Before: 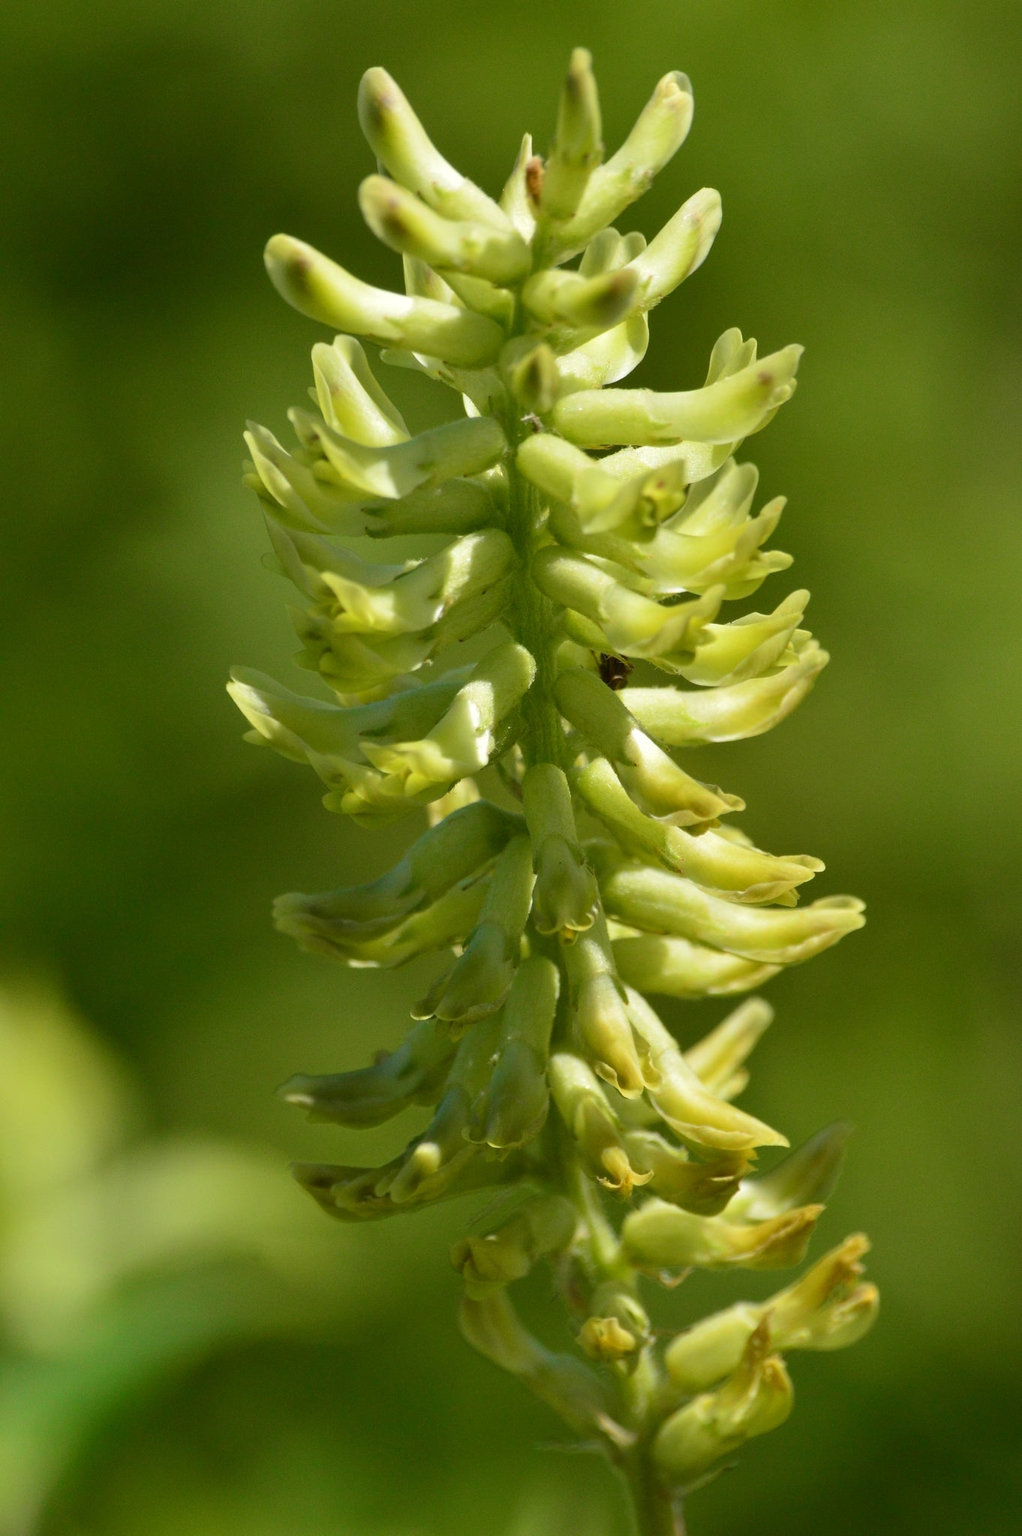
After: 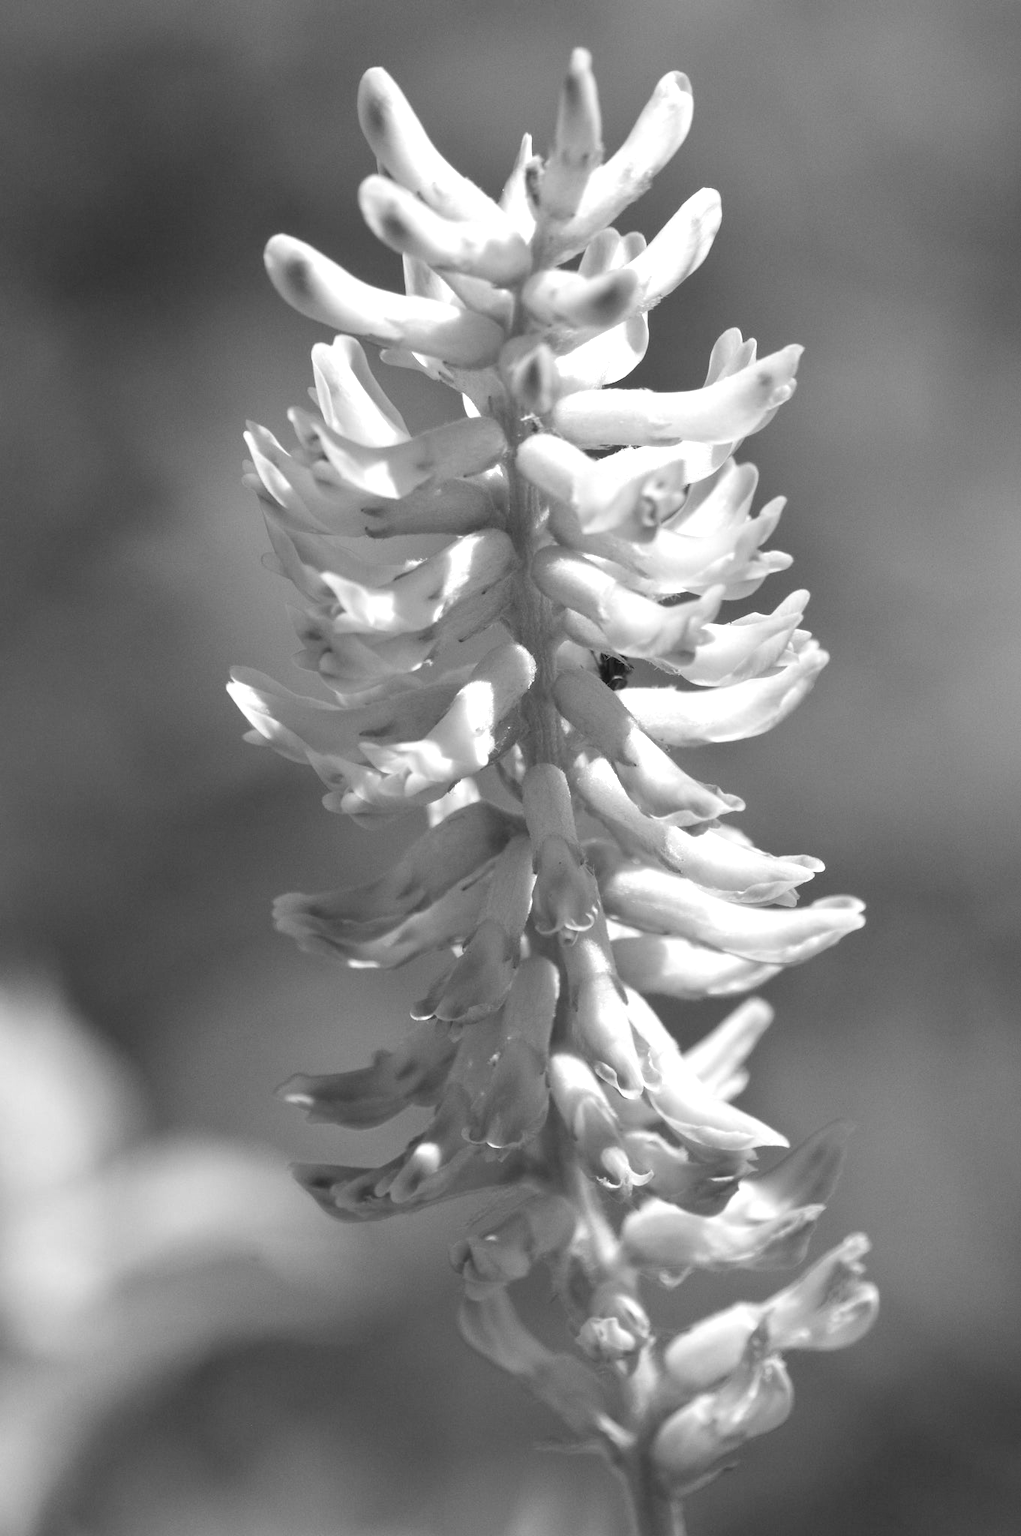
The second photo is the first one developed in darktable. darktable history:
monochrome: a -74.22, b 78.2
exposure: black level correction 0, exposure 0.7 EV, compensate exposure bias true, compensate highlight preservation false
